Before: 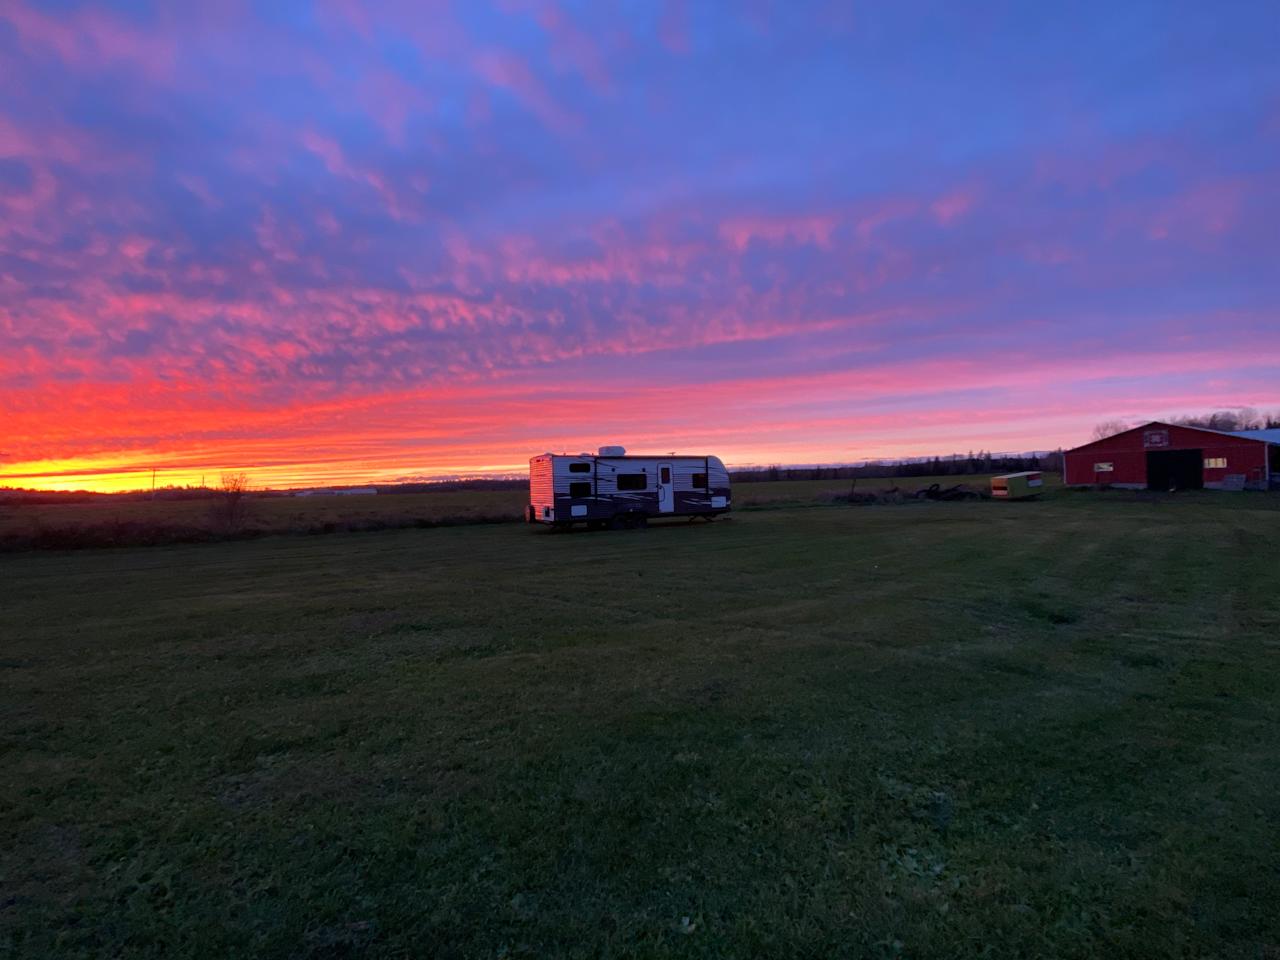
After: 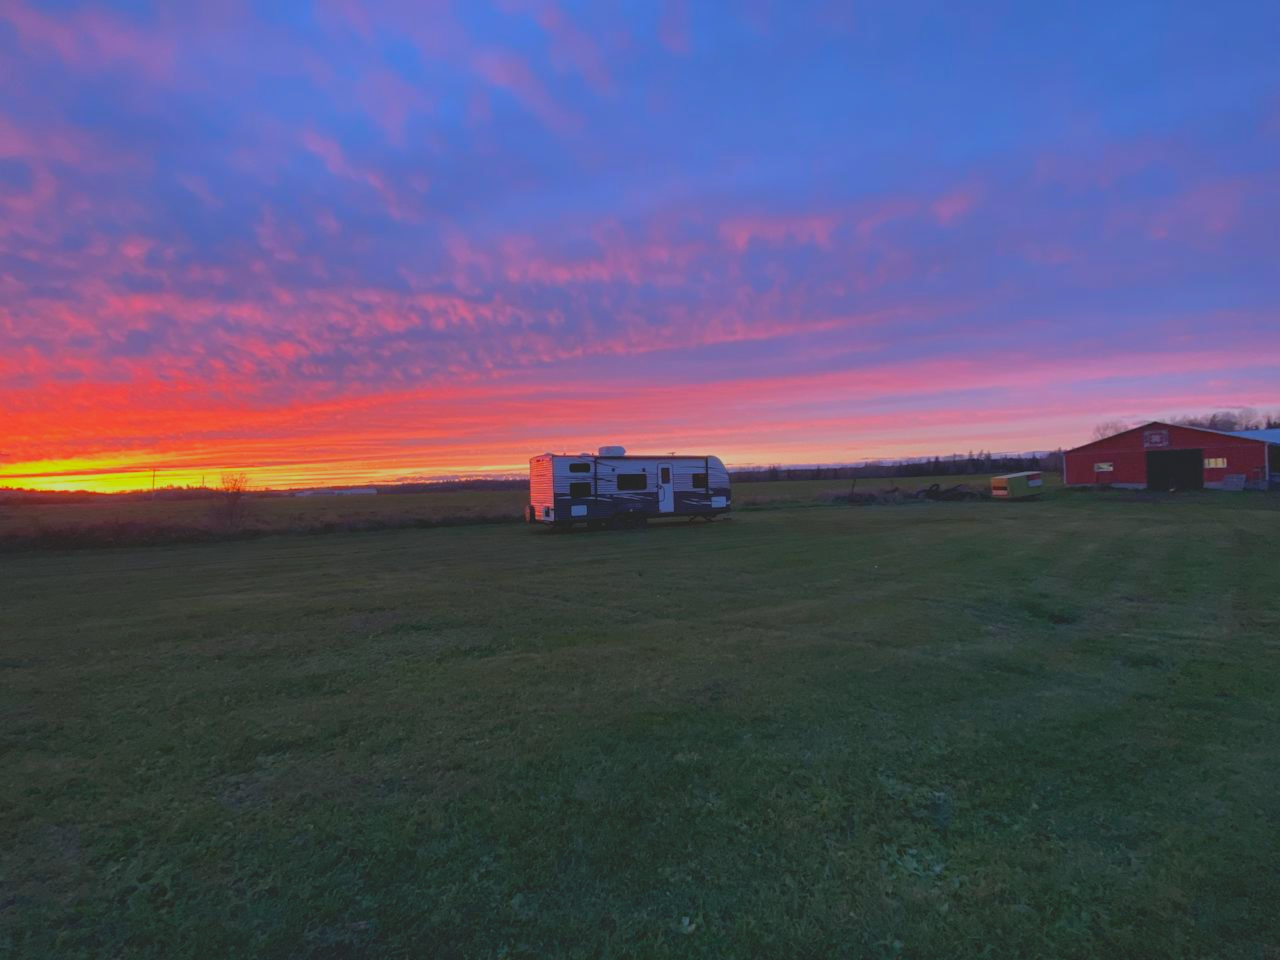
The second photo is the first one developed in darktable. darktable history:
color correction: highlights a* -6.69, highlights b* 0.49
contrast brightness saturation: contrast -0.28
